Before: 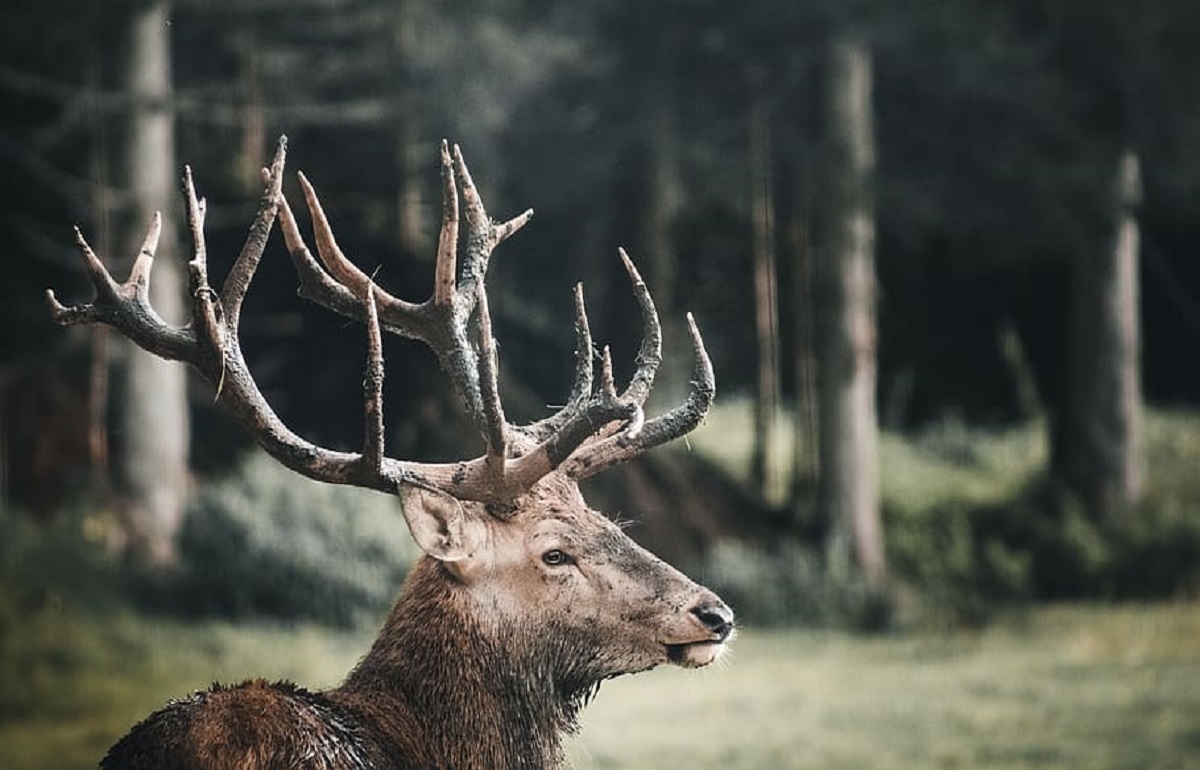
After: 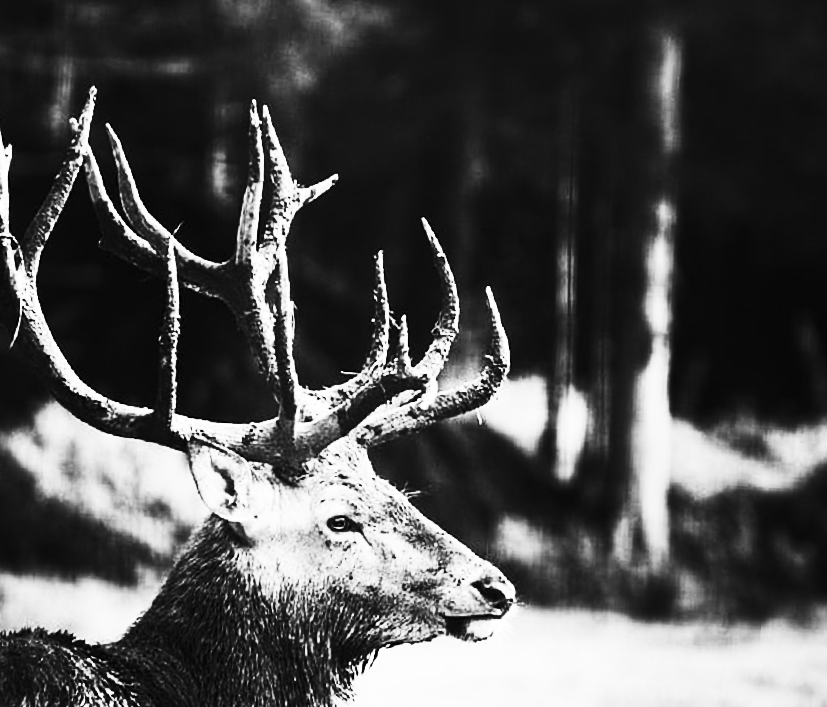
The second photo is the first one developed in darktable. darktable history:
crop and rotate: angle -3.27°, left 14.277%, top 0.028%, right 10.766%, bottom 0.028%
monochrome: on, module defaults
contrast brightness saturation: contrast 0.93, brightness 0.2
white balance: red 1.05, blue 1.072
tone equalizer: -8 EV -1.84 EV, -7 EV -1.16 EV, -6 EV -1.62 EV, smoothing diameter 25%, edges refinement/feathering 10, preserve details guided filter
